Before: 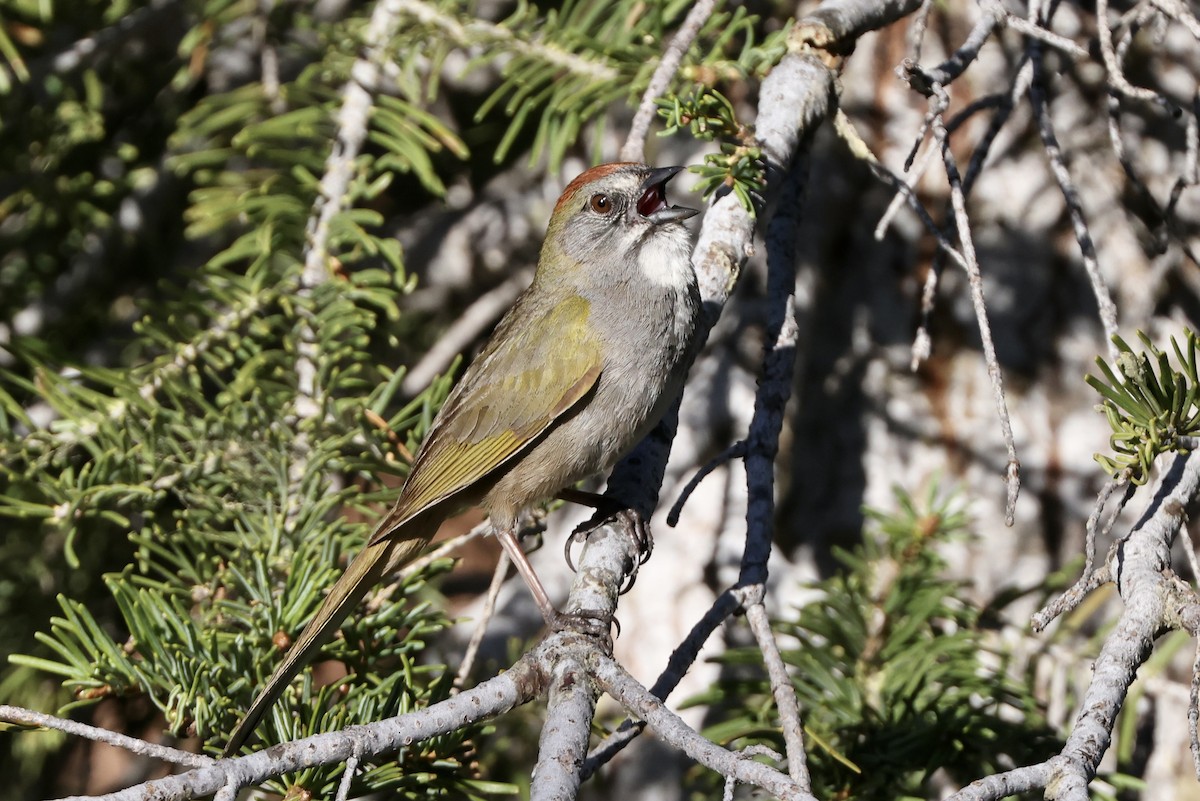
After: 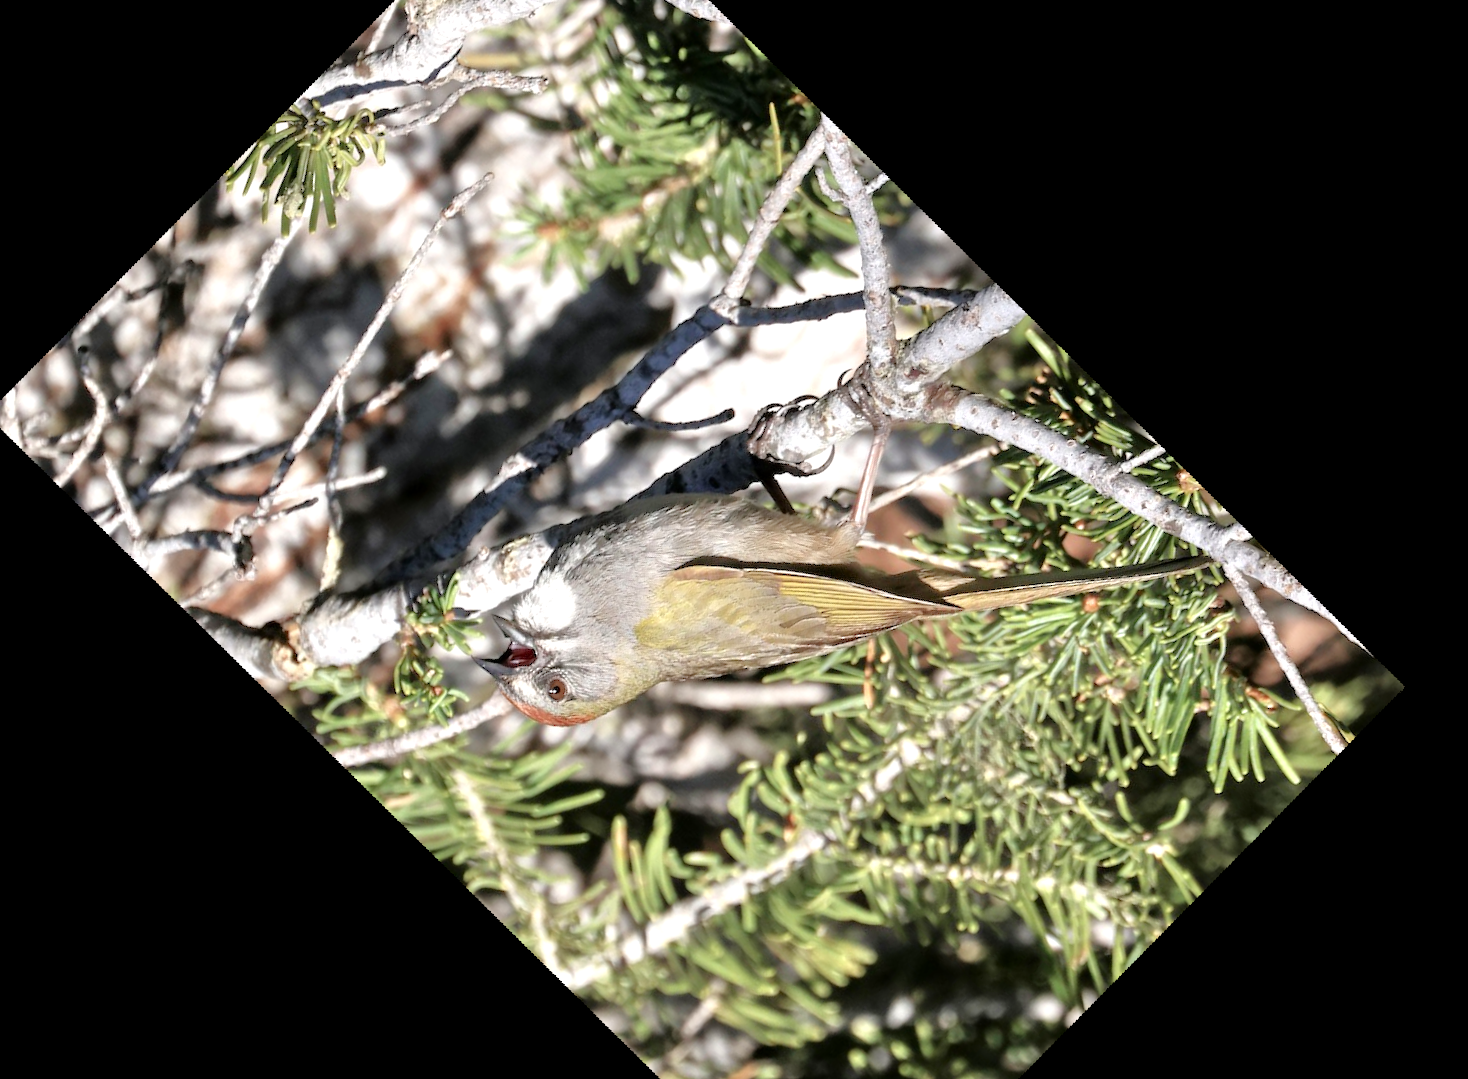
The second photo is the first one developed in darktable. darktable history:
color balance: input saturation 80.07%
rotate and perspective: rotation 13.27°, automatic cropping off
exposure: black level correction 0.001, exposure 0.5 EV, compensate exposure bias true, compensate highlight preservation false
shadows and highlights: shadows -23.08, highlights 46.15, soften with gaussian
crop and rotate: angle 148.68°, left 9.111%, top 15.603%, right 4.588%, bottom 17.041%
tone equalizer: -7 EV 0.15 EV, -6 EV 0.6 EV, -5 EV 1.15 EV, -4 EV 1.33 EV, -3 EV 1.15 EV, -2 EV 0.6 EV, -1 EV 0.15 EV, mask exposure compensation -0.5 EV
